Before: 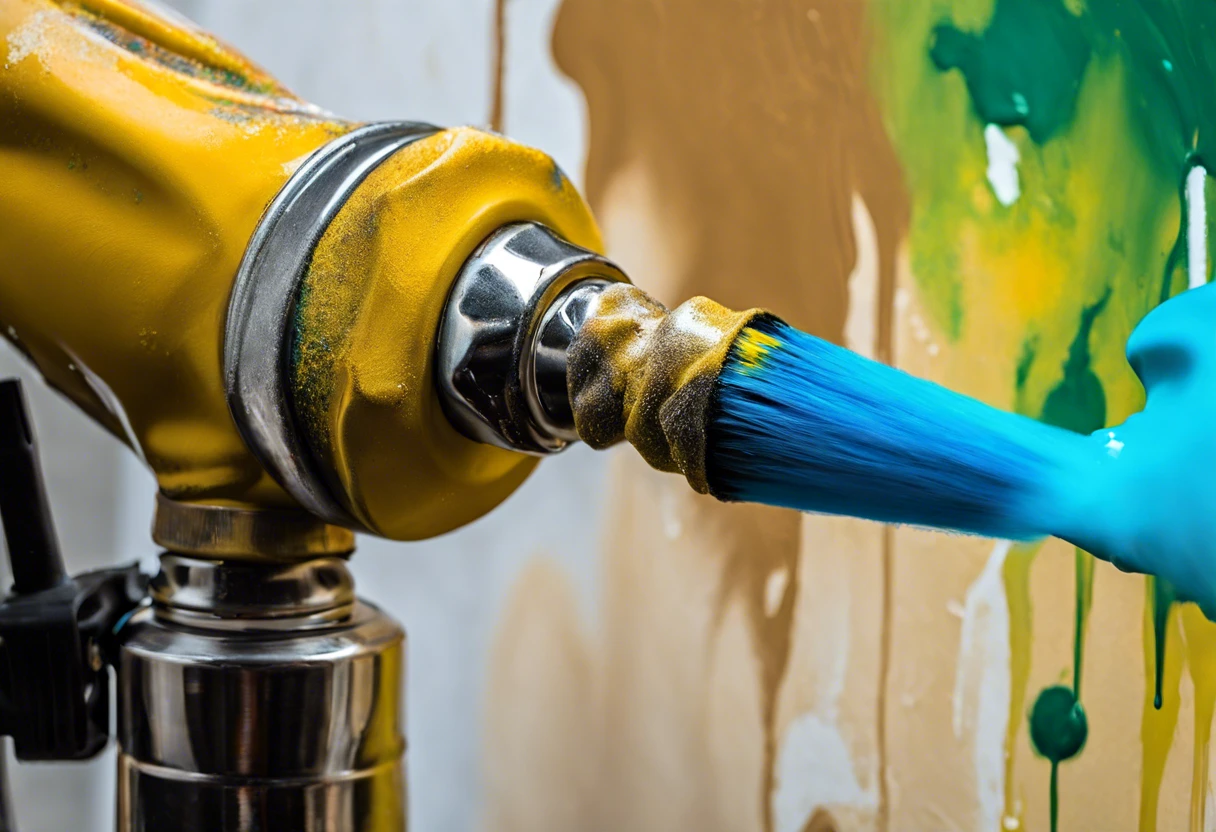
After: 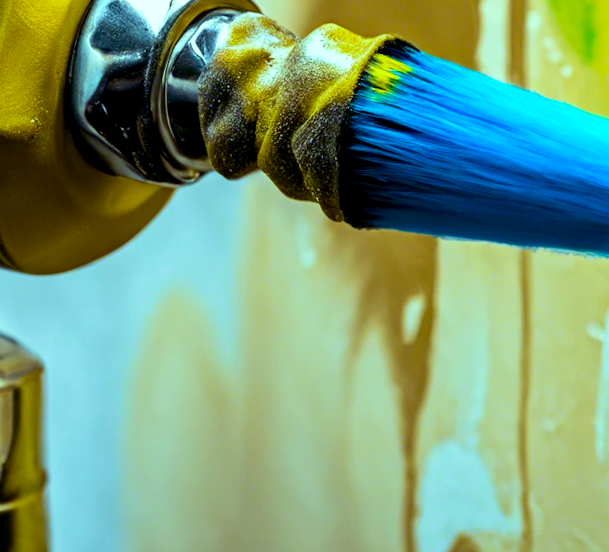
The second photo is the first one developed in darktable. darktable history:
rotate and perspective: rotation -1.32°, lens shift (horizontal) -0.031, crop left 0.015, crop right 0.985, crop top 0.047, crop bottom 0.982
color balance: mode lift, gamma, gain (sRGB), lift [0.997, 0.979, 1.021, 1.011], gamma [1, 1.084, 0.916, 0.998], gain [1, 0.87, 1.13, 1.101], contrast 4.55%, contrast fulcrum 38.24%, output saturation 104.09%
crop and rotate: left 29.237%, top 31.152%, right 19.807%
exposure: black level correction 0.005, exposure 0.001 EV, compensate highlight preservation false
velvia: on, module defaults
color balance rgb: perceptual saturation grading › global saturation 20%, global vibrance 20%
